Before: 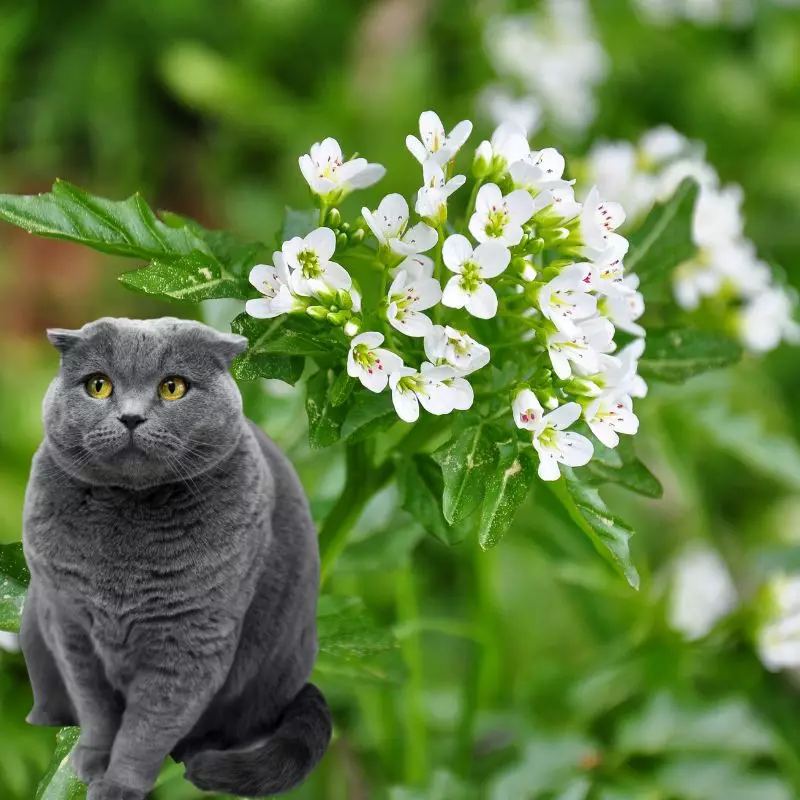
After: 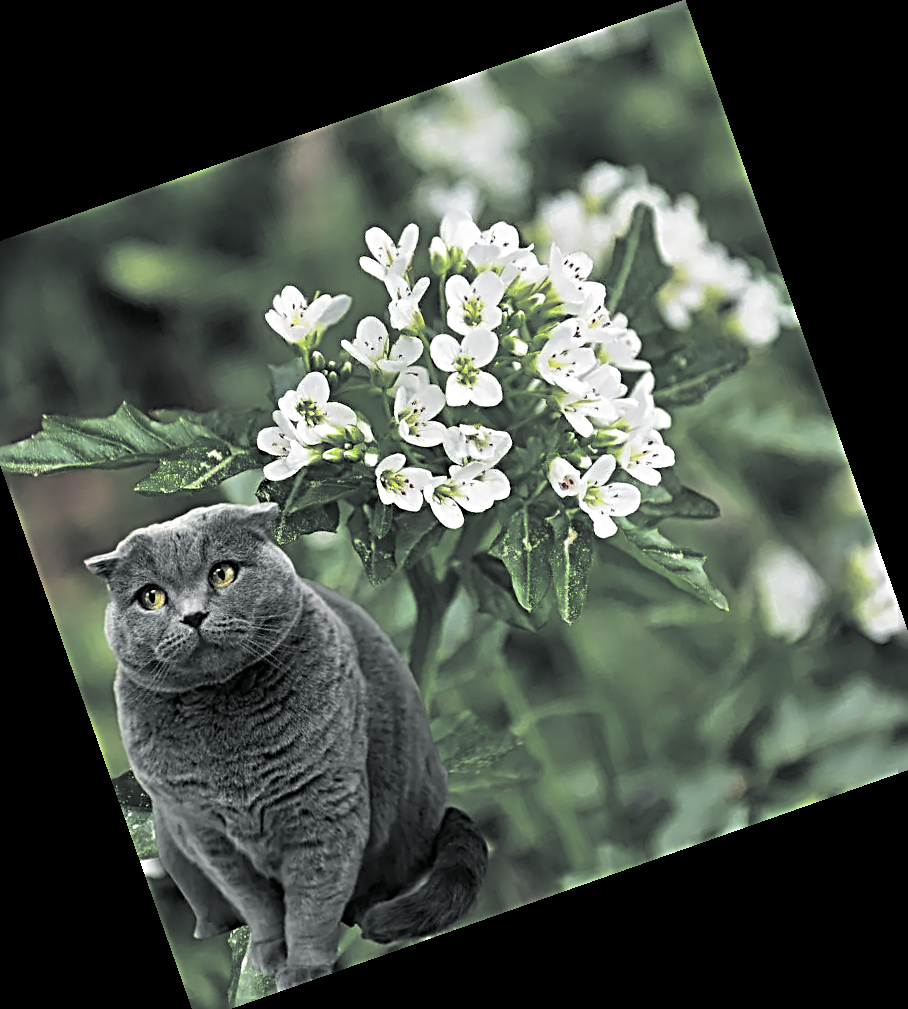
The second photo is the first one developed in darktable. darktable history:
split-toning: shadows › hue 190.8°, shadows › saturation 0.05, highlights › hue 54°, highlights › saturation 0.05, compress 0%
crop and rotate: angle 19.43°, left 6.812%, right 4.125%, bottom 1.087%
sharpen: radius 3.69, amount 0.928
